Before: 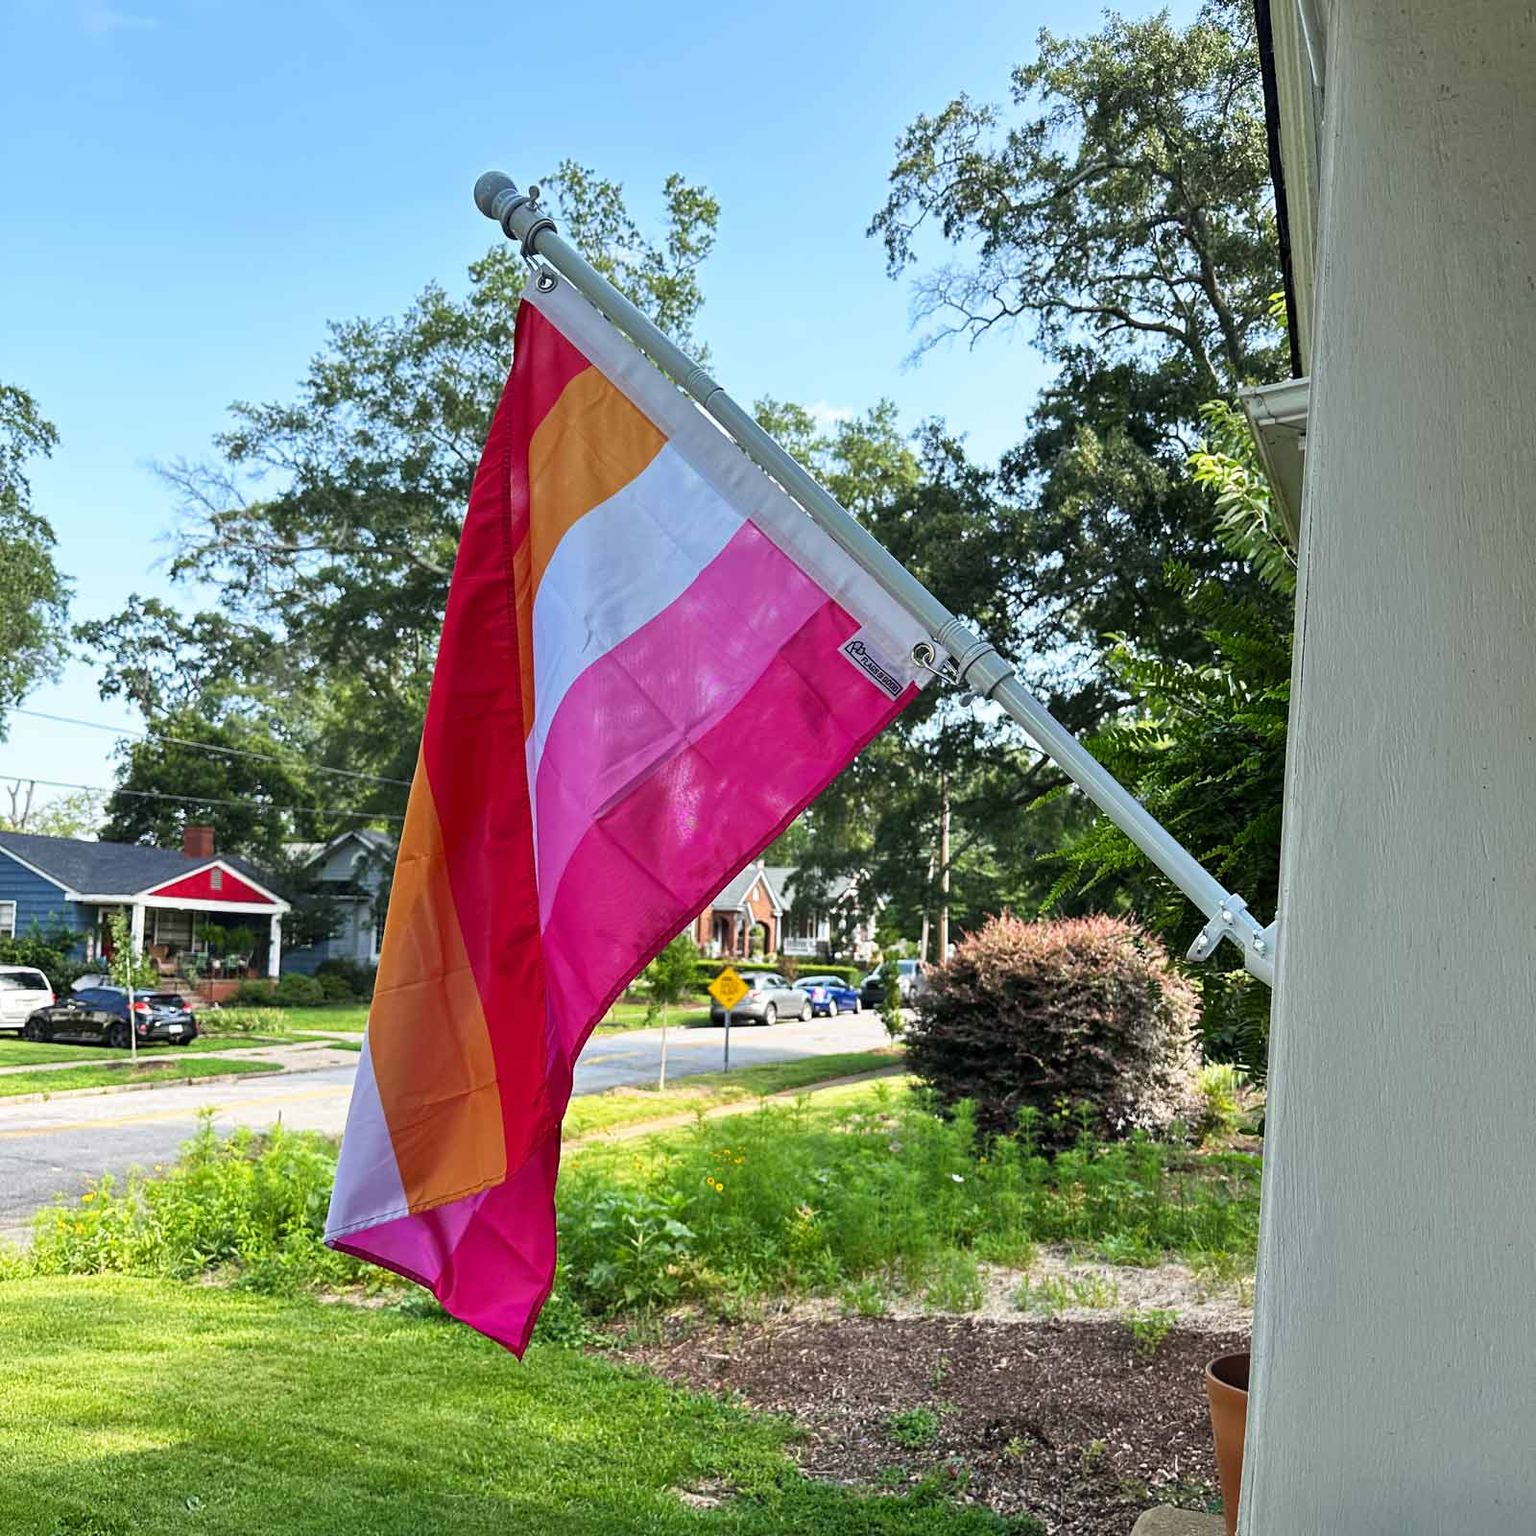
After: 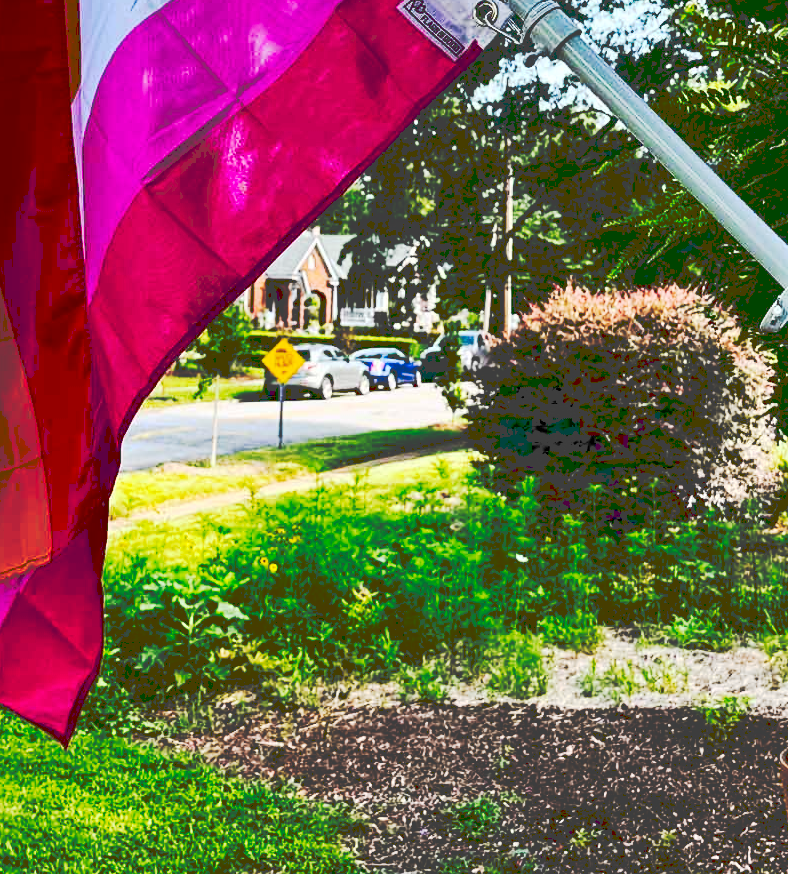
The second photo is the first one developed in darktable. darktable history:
tone curve: curves: ch0 [(0, 0) (0.003, 0.26) (0.011, 0.26) (0.025, 0.26) (0.044, 0.257) (0.069, 0.257) (0.1, 0.257) (0.136, 0.255) (0.177, 0.258) (0.224, 0.272) (0.277, 0.294) (0.335, 0.346) (0.399, 0.422) (0.468, 0.536) (0.543, 0.657) (0.623, 0.757) (0.709, 0.823) (0.801, 0.872) (0.898, 0.92) (1, 1)], preserve colors none
crop: left 29.759%, top 41.872%, right 20.936%, bottom 3.499%
contrast brightness saturation: contrast 0.22, brightness -0.193, saturation 0.242
